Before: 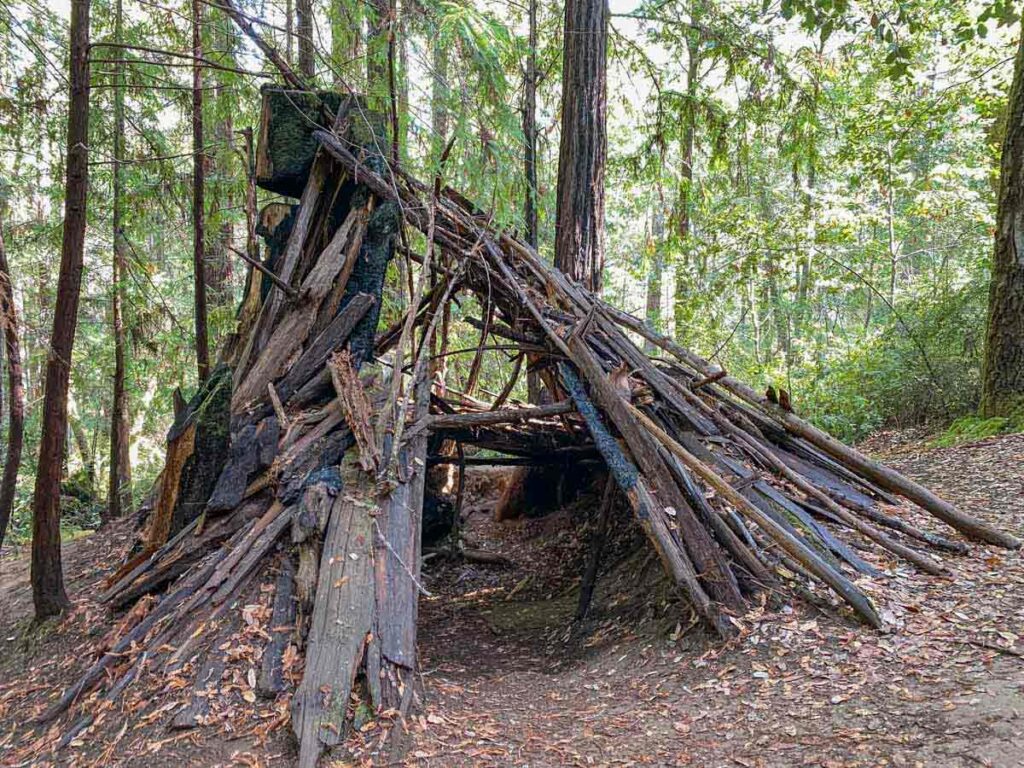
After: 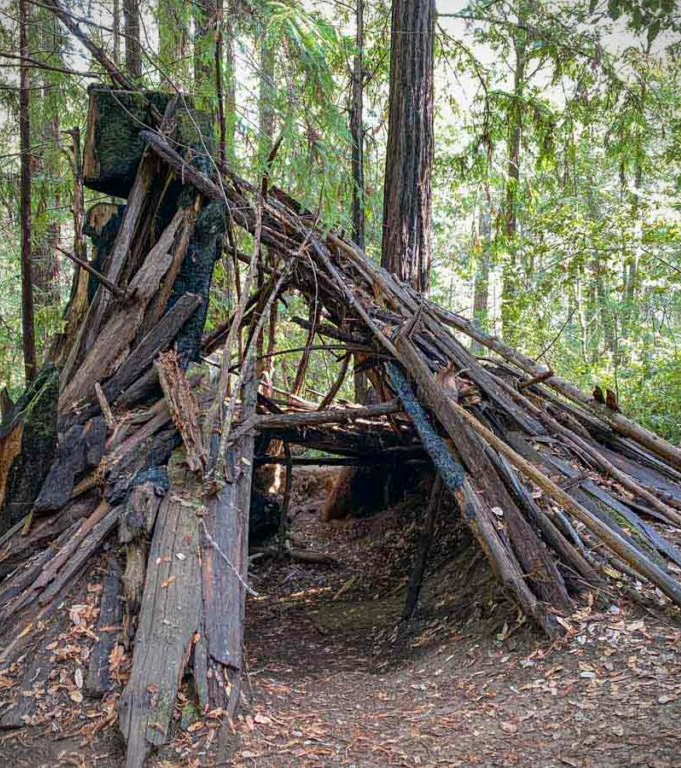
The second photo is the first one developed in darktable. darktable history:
vignetting: fall-off start 91.19%
crop: left 16.899%, right 16.556%
